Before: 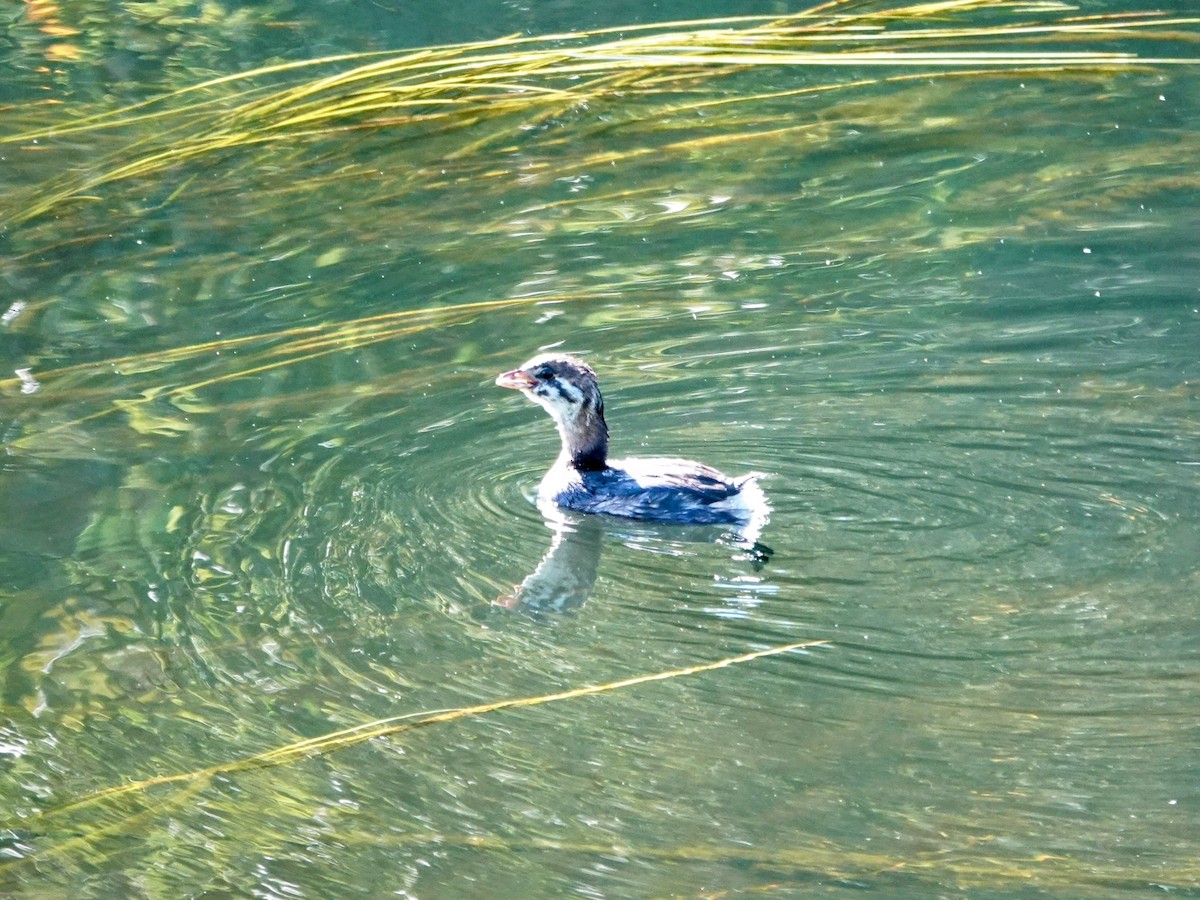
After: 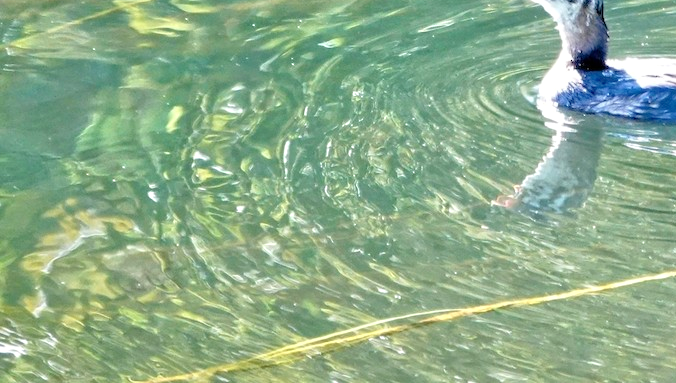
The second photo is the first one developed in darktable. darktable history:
contrast equalizer: y [[0.5 ×6], [0.5 ×6], [0.5, 0.5, 0.501, 0.545, 0.707, 0.863], [0 ×6], [0 ×6]]
crop: top 44.483%, right 43.593%, bottom 12.892%
tone equalizer: -7 EV 0.15 EV, -6 EV 0.6 EV, -5 EV 1.15 EV, -4 EV 1.33 EV, -3 EV 1.15 EV, -2 EV 0.6 EV, -1 EV 0.15 EV, mask exposure compensation -0.5 EV
